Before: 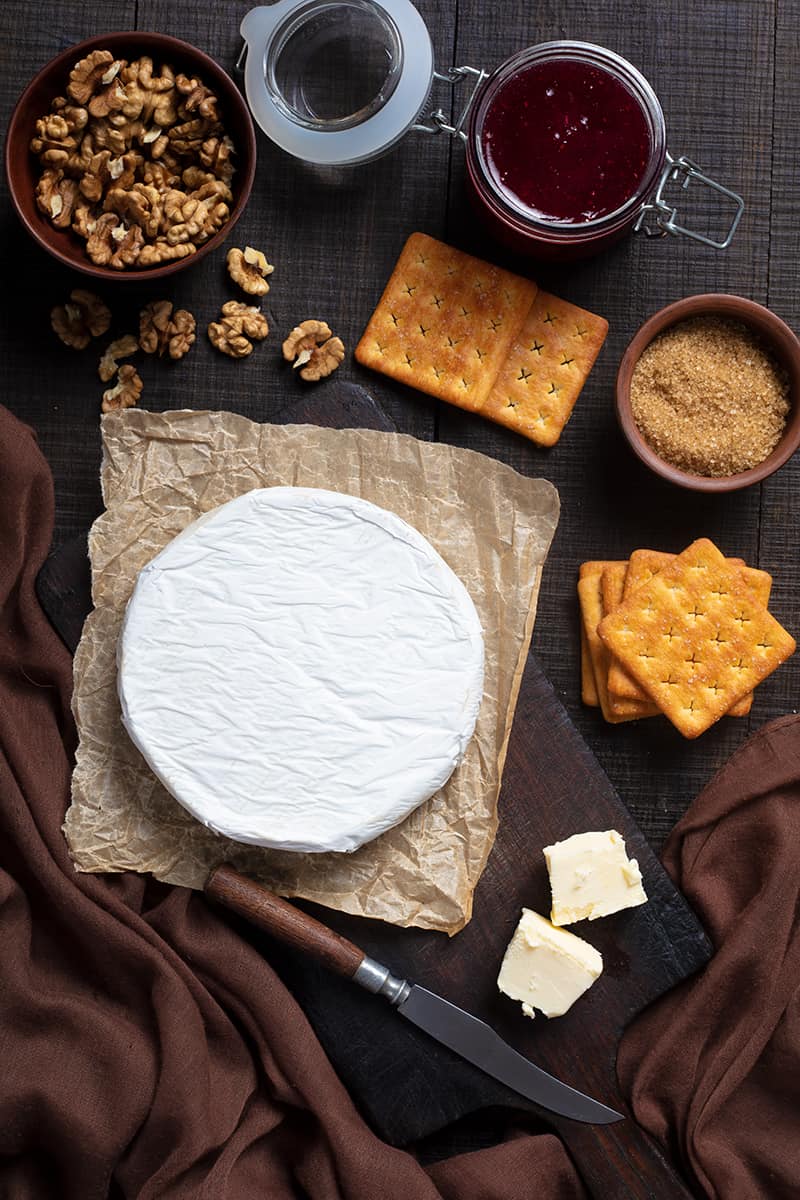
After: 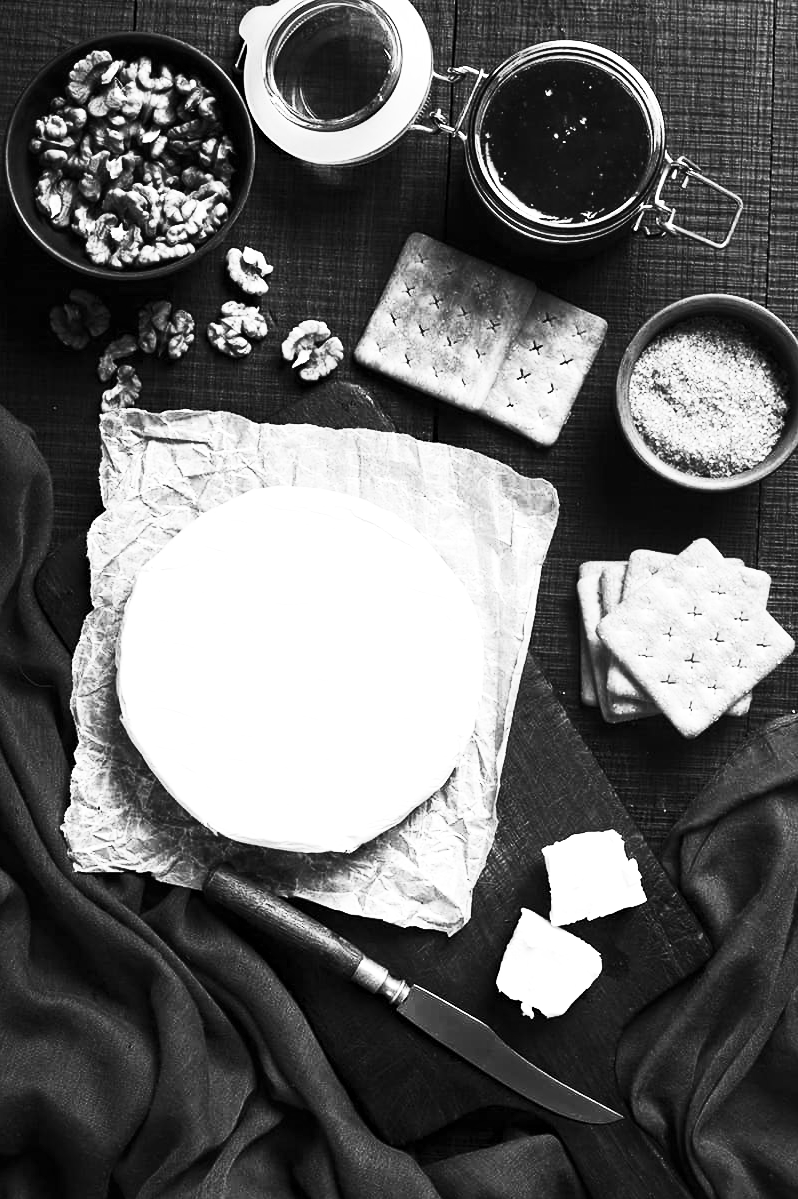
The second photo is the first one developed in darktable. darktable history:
haze removal: adaptive false
color balance rgb: linear chroma grading › global chroma 8.853%, perceptual saturation grading › global saturation 20%, perceptual saturation grading › highlights -25.311%, perceptual saturation grading › shadows 23.996%, contrast 5.048%
crop and rotate: left 0.18%, bottom 0.002%
exposure: exposure 0.652 EV, compensate highlight preservation false
contrast brightness saturation: contrast 0.621, brightness 0.341, saturation 0.138
color calibration: output gray [0.25, 0.35, 0.4, 0], illuminant same as pipeline (D50), adaptation none (bypass), x 0.332, y 0.335, temperature 5004.97 K
